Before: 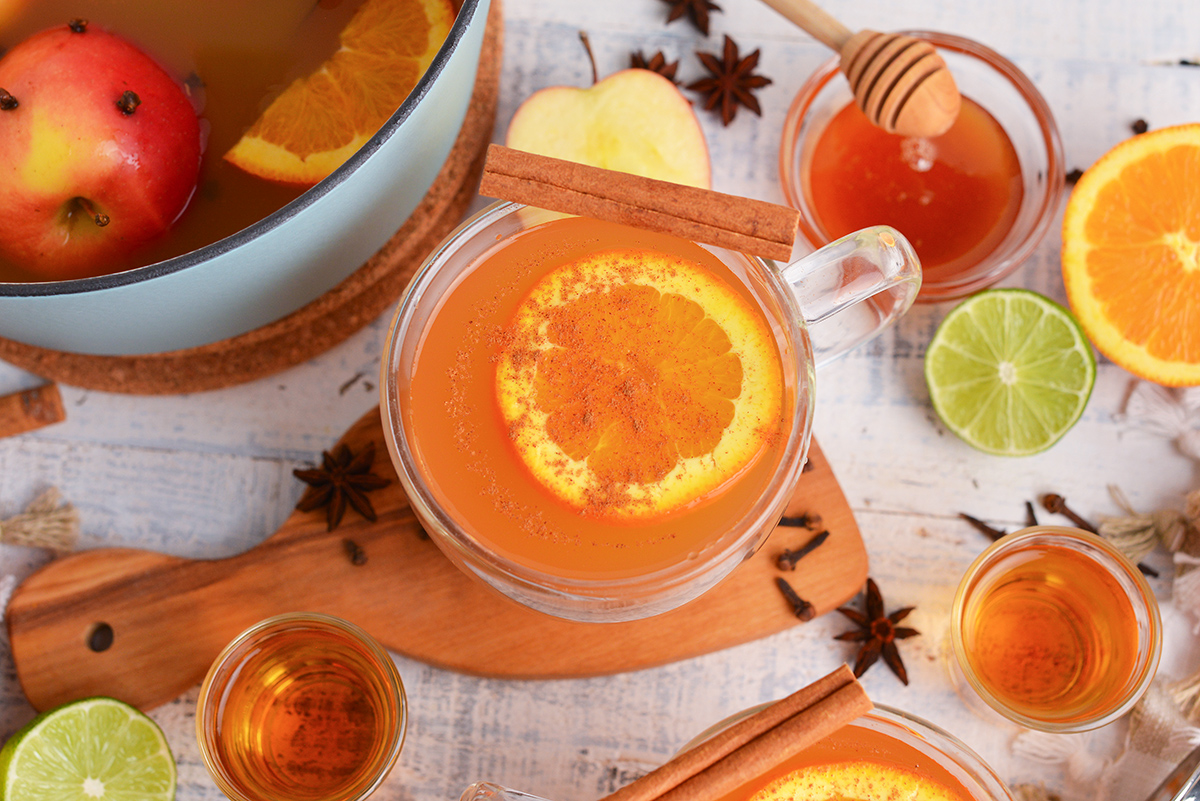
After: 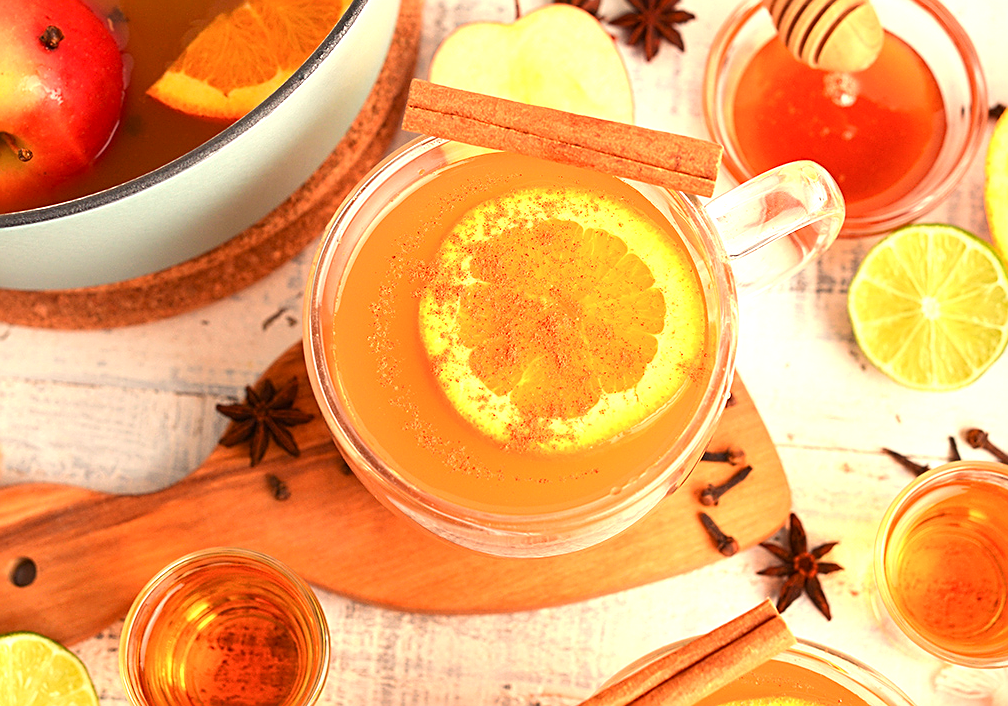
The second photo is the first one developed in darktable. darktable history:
exposure: black level correction 0.001, exposure 0.5 EV, compensate exposure bias true, compensate highlight preservation false
white balance: red 1.123, blue 0.83
crop: left 6.446%, top 8.188%, right 9.538%, bottom 3.548%
sharpen: on, module defaults
velvia: strength 15%
